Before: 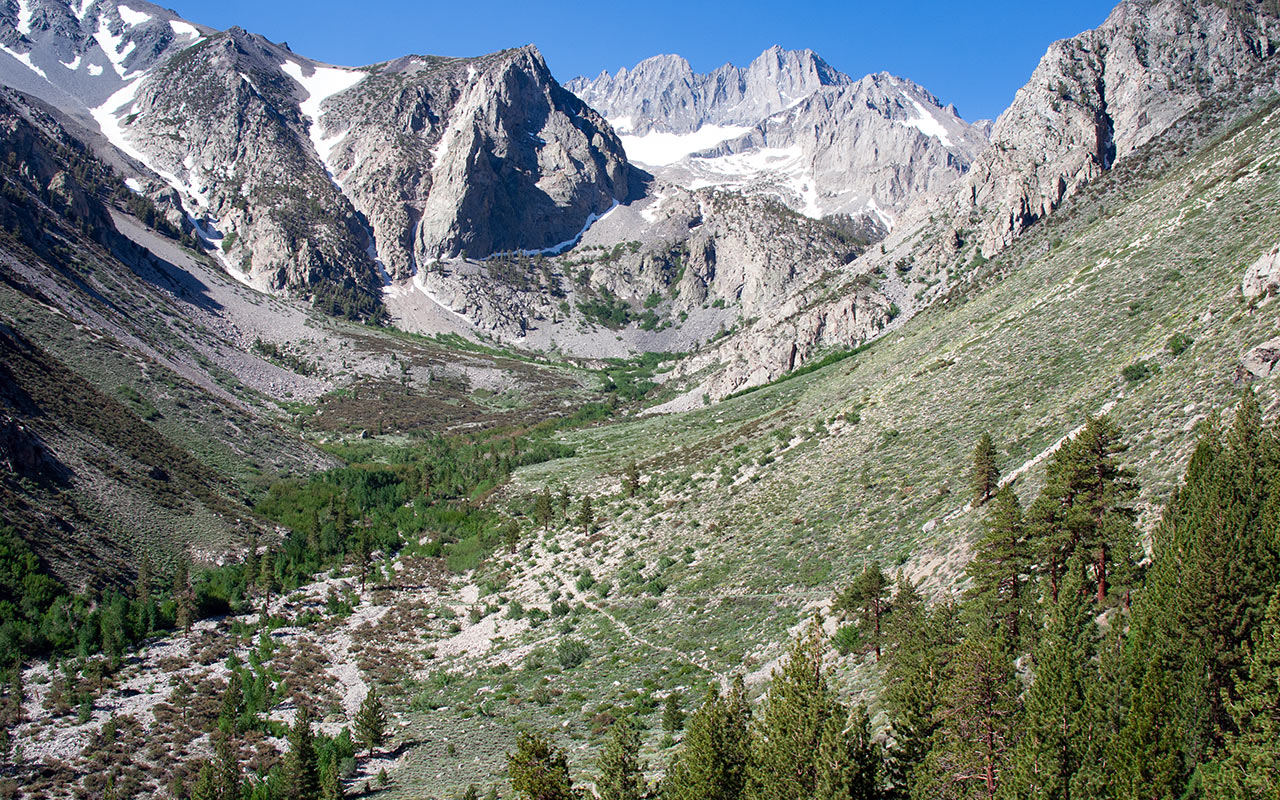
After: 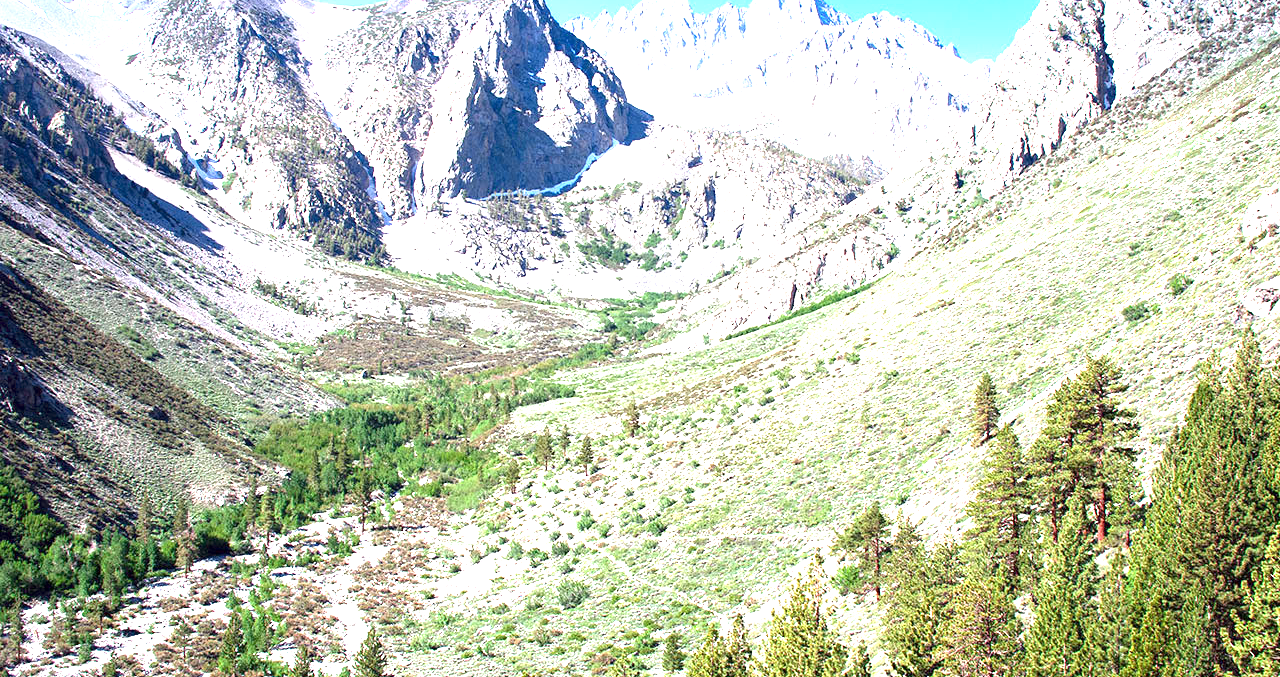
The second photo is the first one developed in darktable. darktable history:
exposure: exposure 2.014 EV, compensate exposure bias true, compensate highlight preservation false
crop: top 7.559%, bottom 7.756%
